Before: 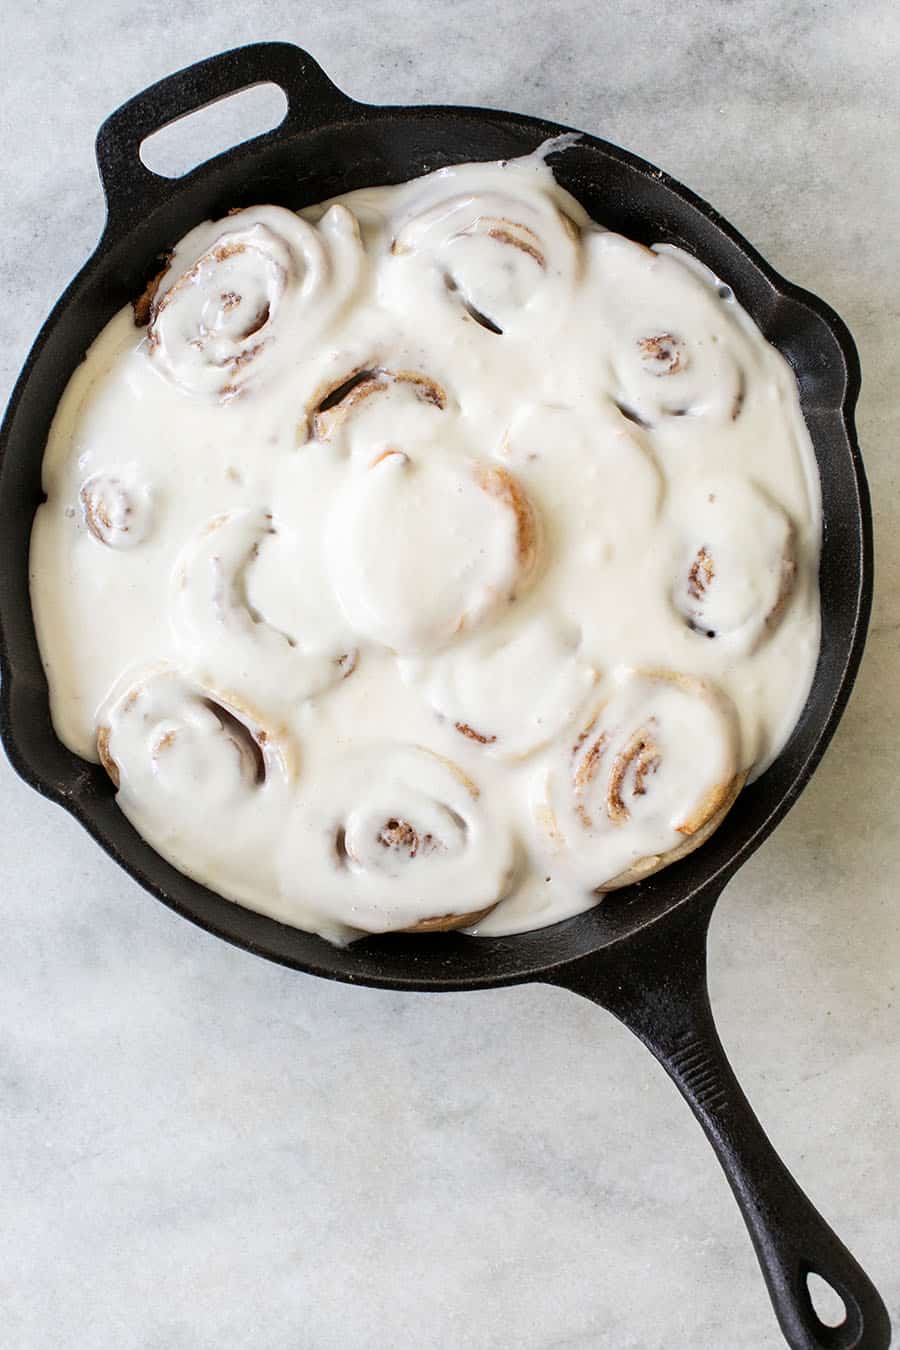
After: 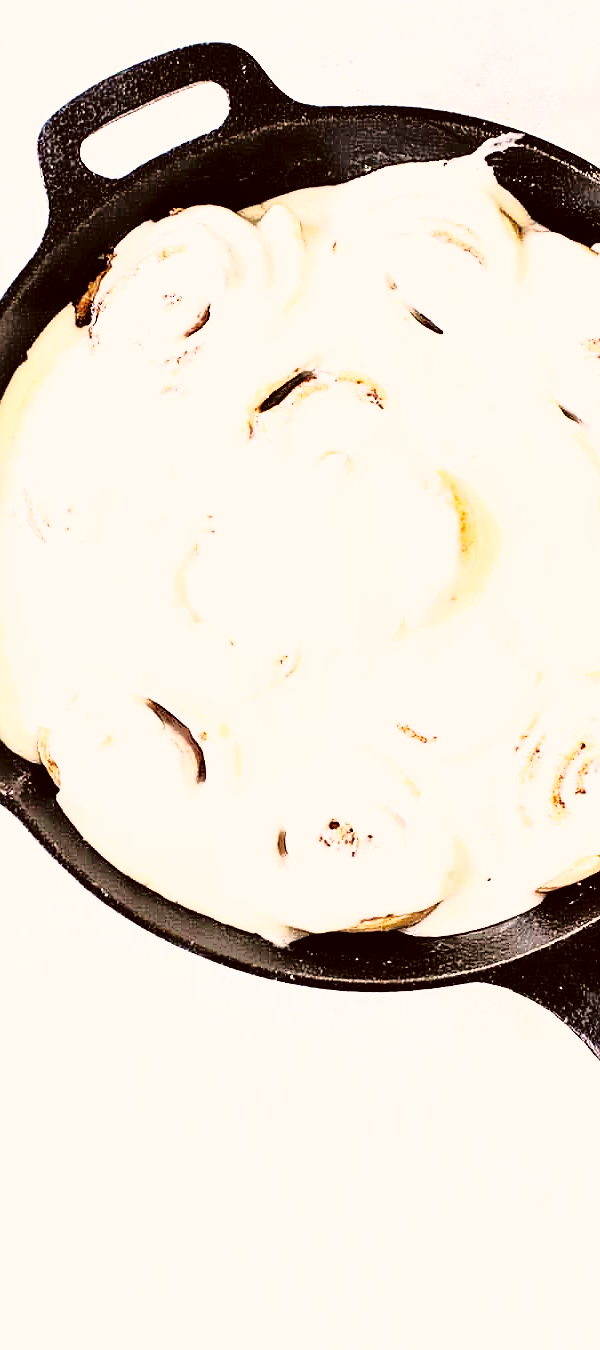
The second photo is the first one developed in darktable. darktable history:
exposure: black level correction 0.001, exposure 0.955 EV, compensate exposure bias true, compensate highlight preservation false
crop and rotate: left 6.617%, right 26.717%
rgb curve: curves: ch0 [(0, 0) (0.21, 0.15) (0.24, 0.21) (0.5, 0.75) (0.75, 0.96) (0.89, 0.99) (1, 1)]; ch1 [(0, 0.02) (0.21, 0.13) (0.25, 0.2) (0.5, 0.67) (0.75, 0.9) (0.89, 0.97) (1, 1)]; ch2 [(0, 0.02) (0.21, 0.13) (0.25, 0.2) (0.5, 0.67) (0.75, 0.9) (0.89, 0.97) (1, 1)], compensate middle gray true
white balance: emerald 1
sharpen: on, module defaults
color correction: highlights a* 10.21, highlights b* 9.79, shadows a* 8.61, shadows b* 7.88, saturation 0.8
shadows and highlights: on, module defaults
base curve: curves: ch0 [(0, 0) (0.036, 0.025) (0.121, 0.166) (0.206, 0.329) (0.605, 0.79) (1, 1)], preserve colors none
